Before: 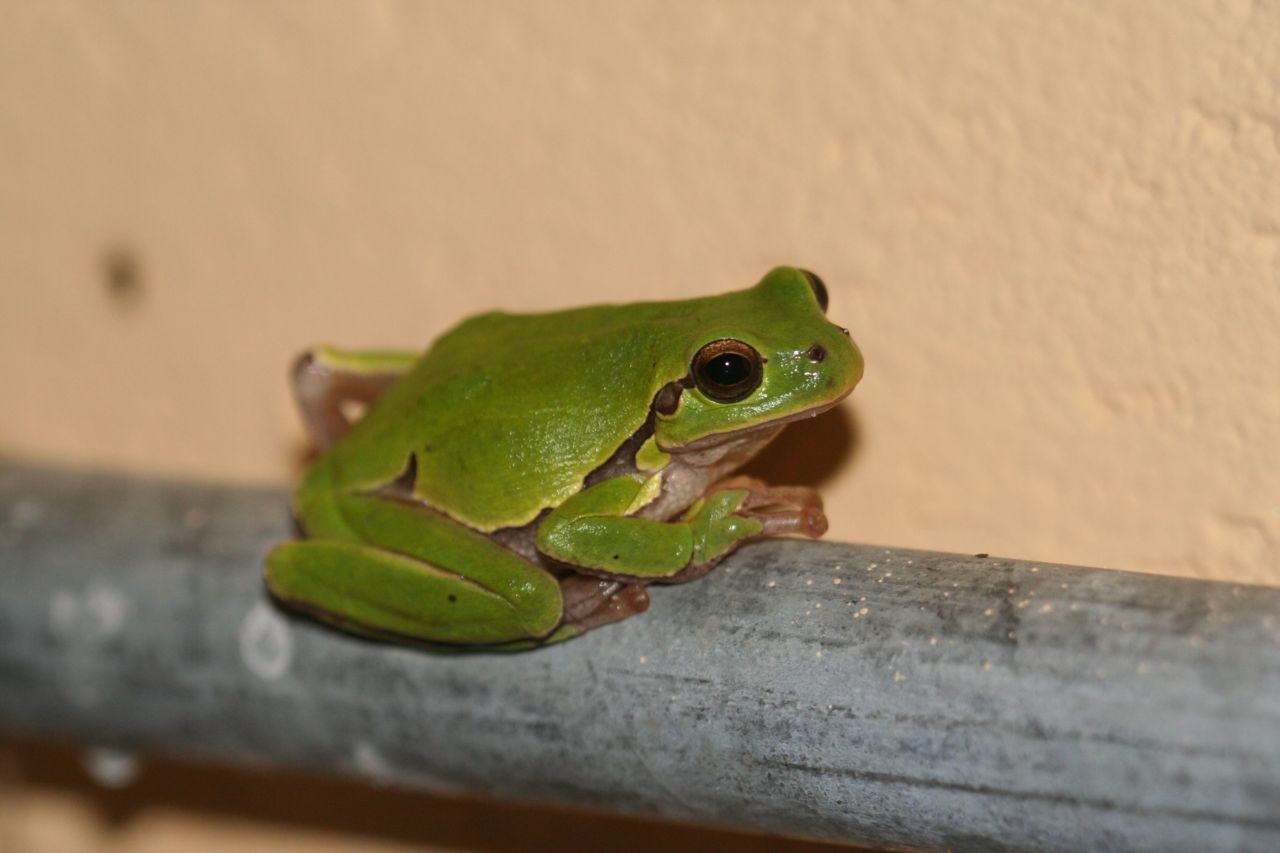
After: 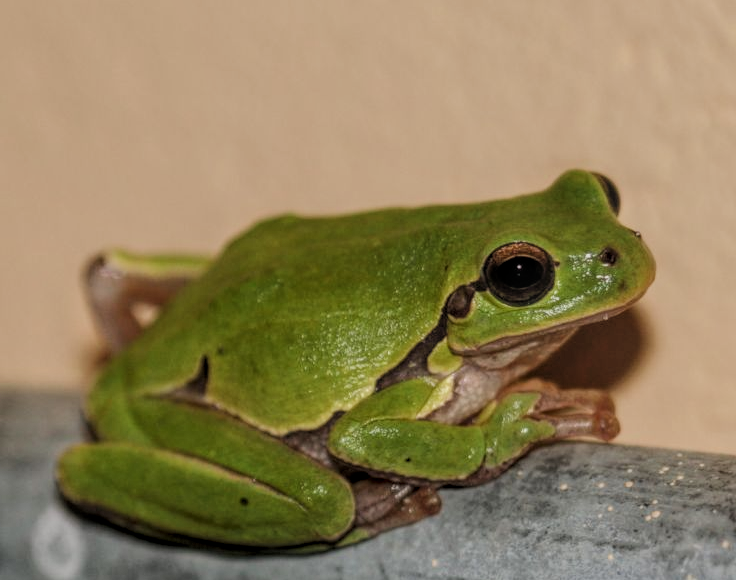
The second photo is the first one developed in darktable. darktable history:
local contrast: highlights 76%, shadows 55%, detail 177%, midtone range 0.211
crop: left 16.254%, top 11.409%, right 26.226%, bottom 20.587%
filmic rgb: black relative exposure -7.65 EV, white relative exposure 4.56 EV, hardness 3.61, color science v4 (2020)
